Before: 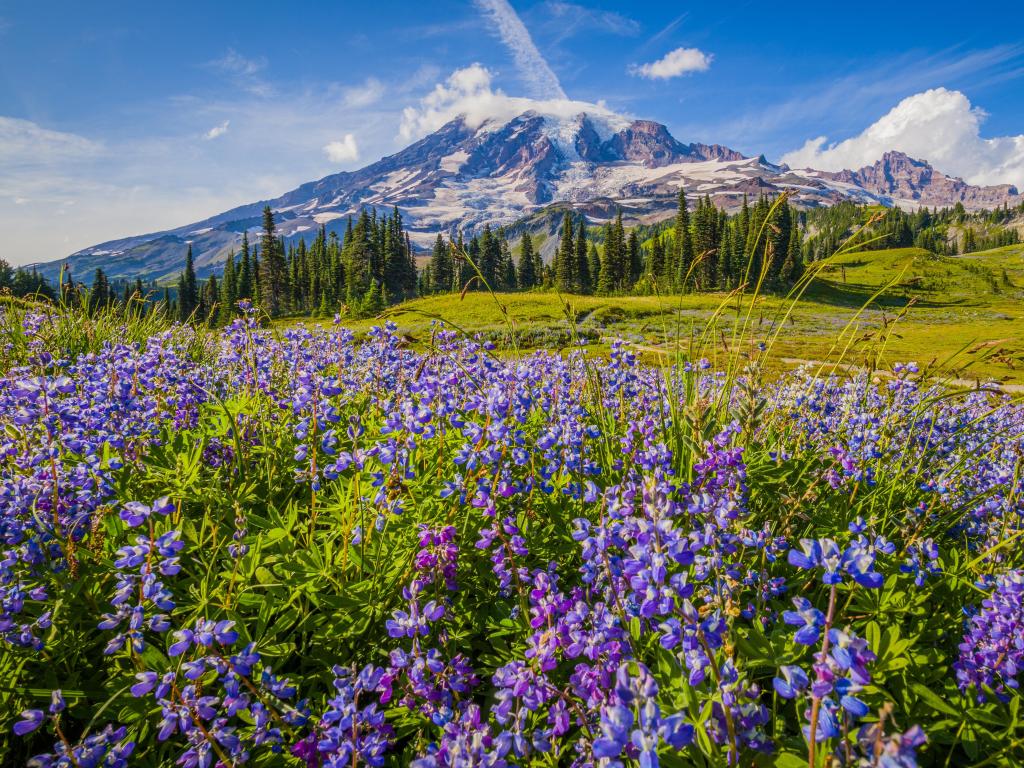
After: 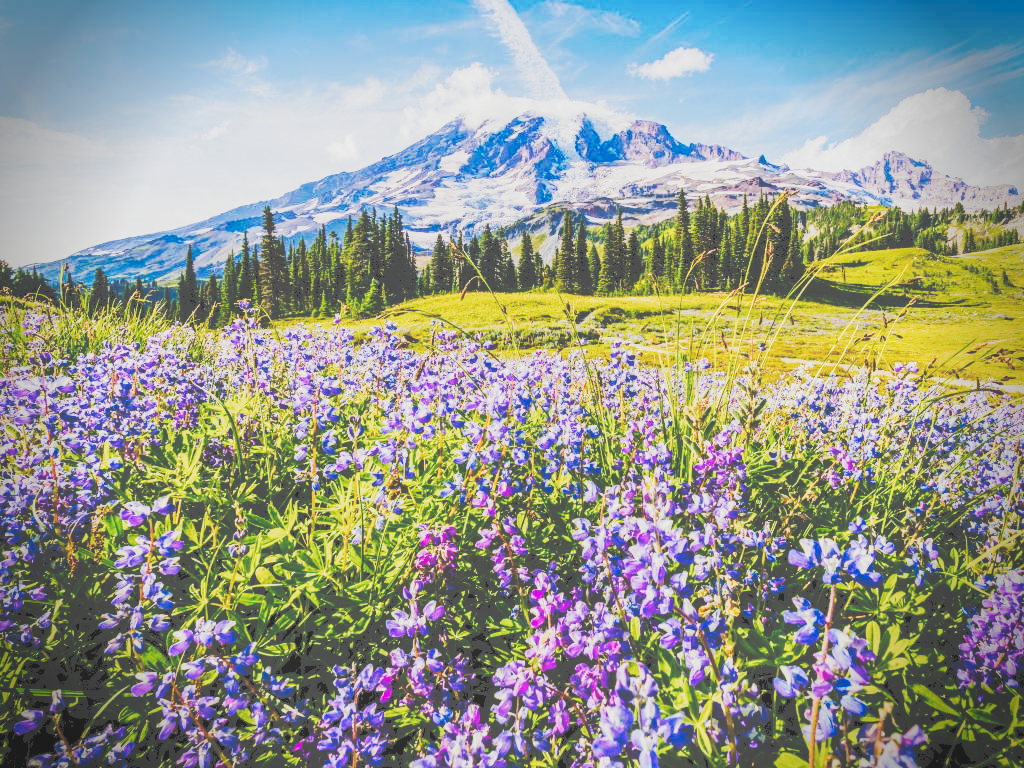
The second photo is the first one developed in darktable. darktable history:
vignetting: fall-off radius 31.33%, brightness -0.56, saturation 0.002, center (-0.015, 0)
exposure: exposure 1 EV, compensate highlight preservation false
tone curve: curves: ch0 [(0, 0) (0.003, 0.331) (0.011, 0.333) (0.025, 0.333) (0.044, 0.334) (0.069, 0.335) (0.1, 0.338) (0.136, 0.342) (0.177, 0.347) (0.224, 0.352) (0.277, 0.359) (0.335, 0.39) (0.399, 0.434) (0.468, 0.509) (0.543, 0.615) (0.623, 0.731) (0.709, 0.814) (0.801, 0.88) (0.898, 0.921) (1, 1)], preserve colors none
filmic rgb: black relative exposure -4.31 EV, white relative exposure 4.56 EV, hardness 2.37, contrast 1.052, preserve chrominance no, color science v5 (2021)
